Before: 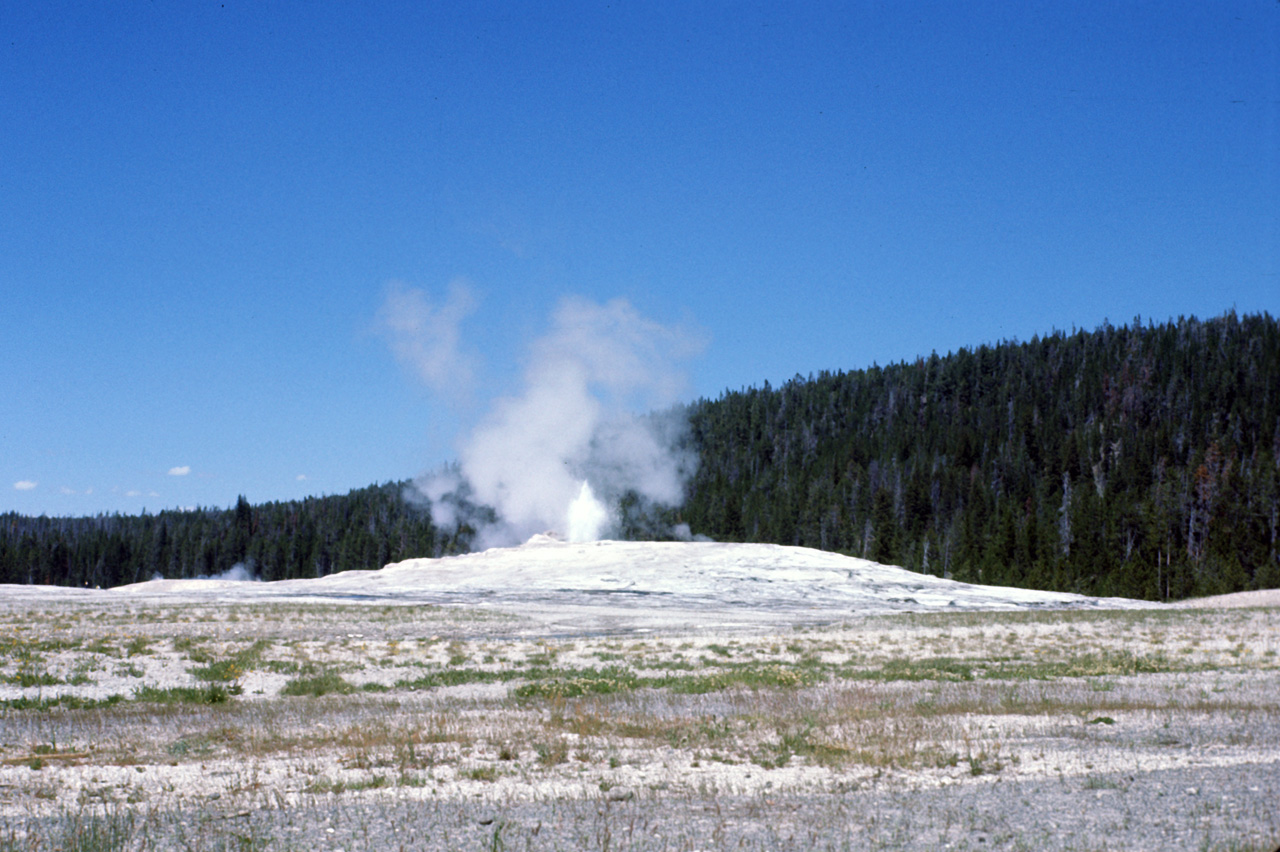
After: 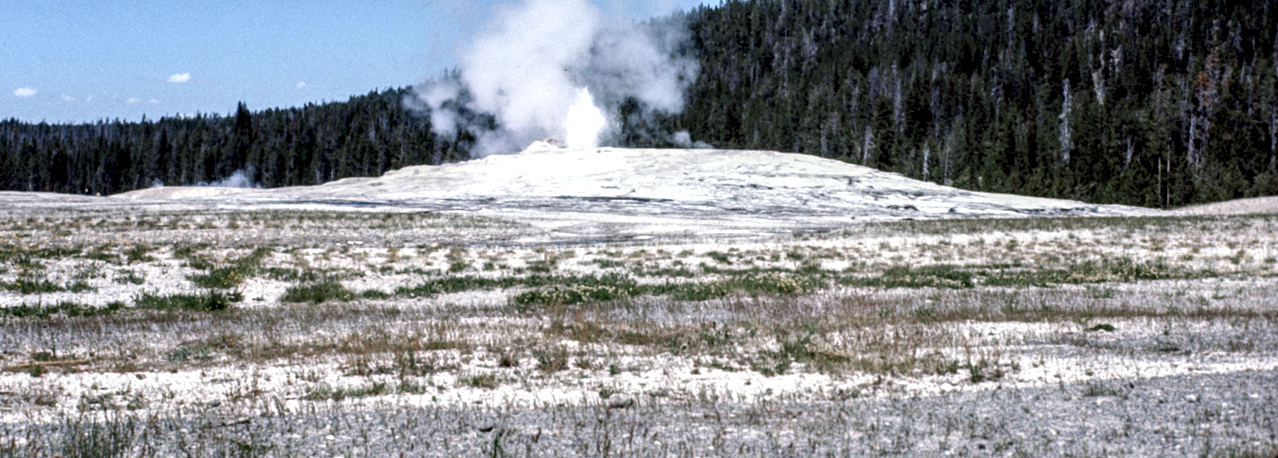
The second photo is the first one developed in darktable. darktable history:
color zones: curves: ch0 [(0, 0.5) (0.125, 0.4) (0.25, 0.5) (0.375, 0.4) (0.5, 0.4) (0.625, 0.6) (0.75, 0.6) (0.875, 0.5)]; ch1 [(0, 0.35) (0.125, 0.45) (0.25, 0.35) (0.375, 0.35) (0.5, 0.35) (0.625, 0.35) (0.75, 0.45) (0.875, 0.35)]; ch2 [(0, 0.6) (0.125, 0.5) (0.25, 0.5) (0.375, 0.6) (0.5, 0.6) (0.625, 0.5) (0.75, 0.5) (0.875, 0.5)]
local contrast: highlights 14%, shadows 37%, detail 183%, midtone range 0.467
crop and rotate: top 46.206%, right 0.095%
tone equalizer: edges refinement/feathering 500, mask exposure compensation -1.57 EV, preserve details no
